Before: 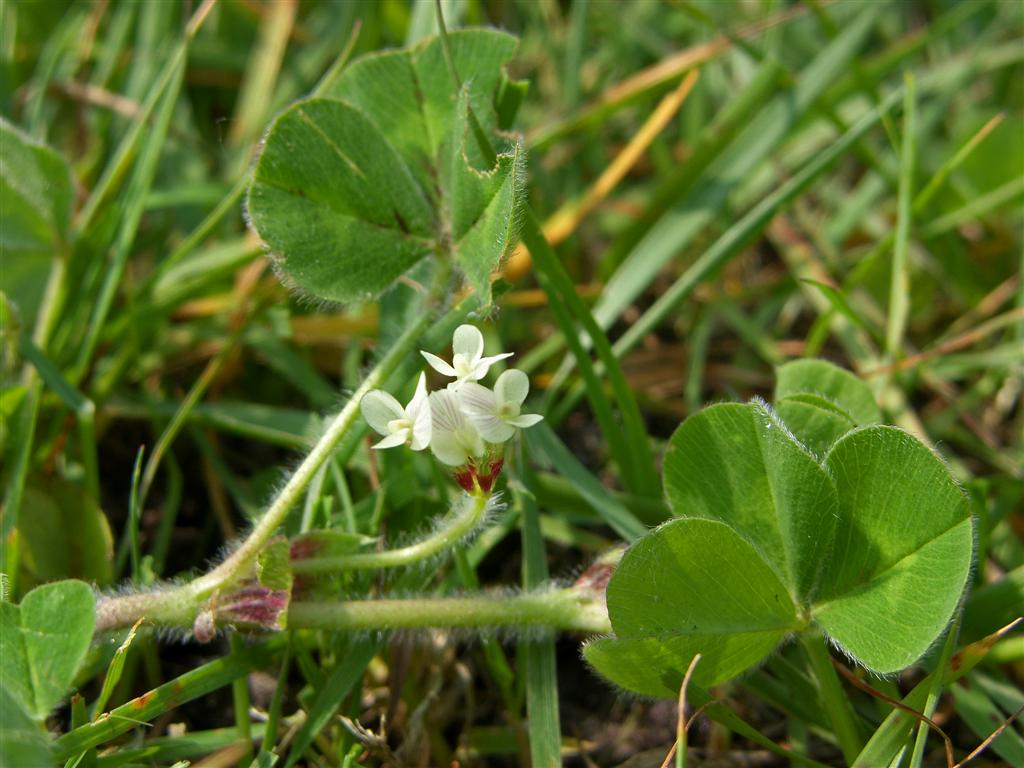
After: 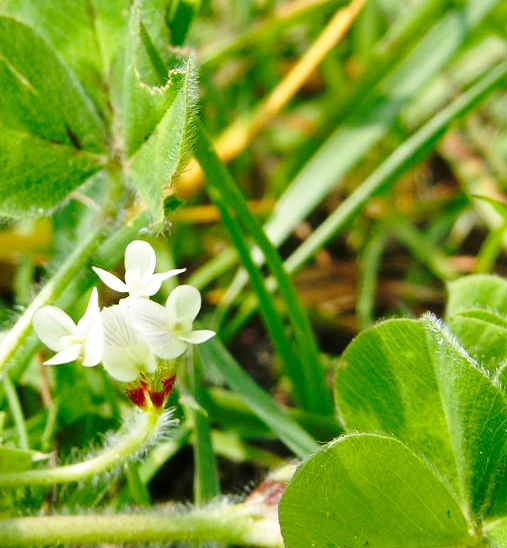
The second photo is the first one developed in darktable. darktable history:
base curve: curves: ch0 [(0, 0) (0.032, 0.037) (0.105, 0.228) (0.435, 0.76) (0.856, 0.983) (1, 1)], preserve colors none
crop: left 32.075%, top 10.976%, right 18.355%, bottom 17.596%
